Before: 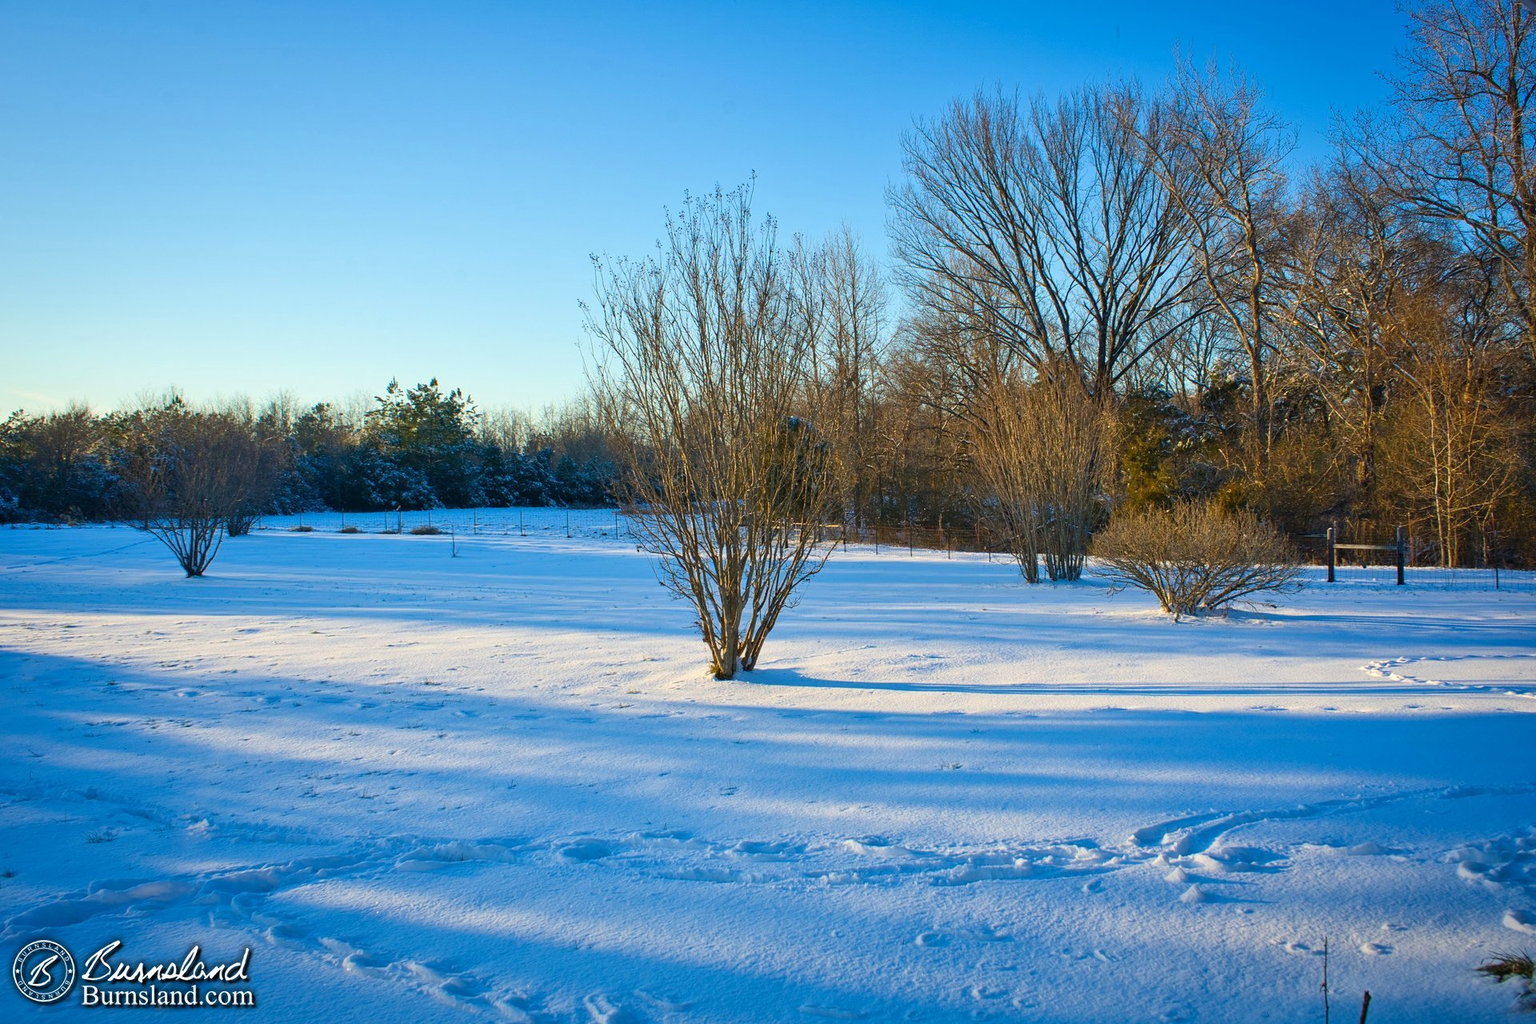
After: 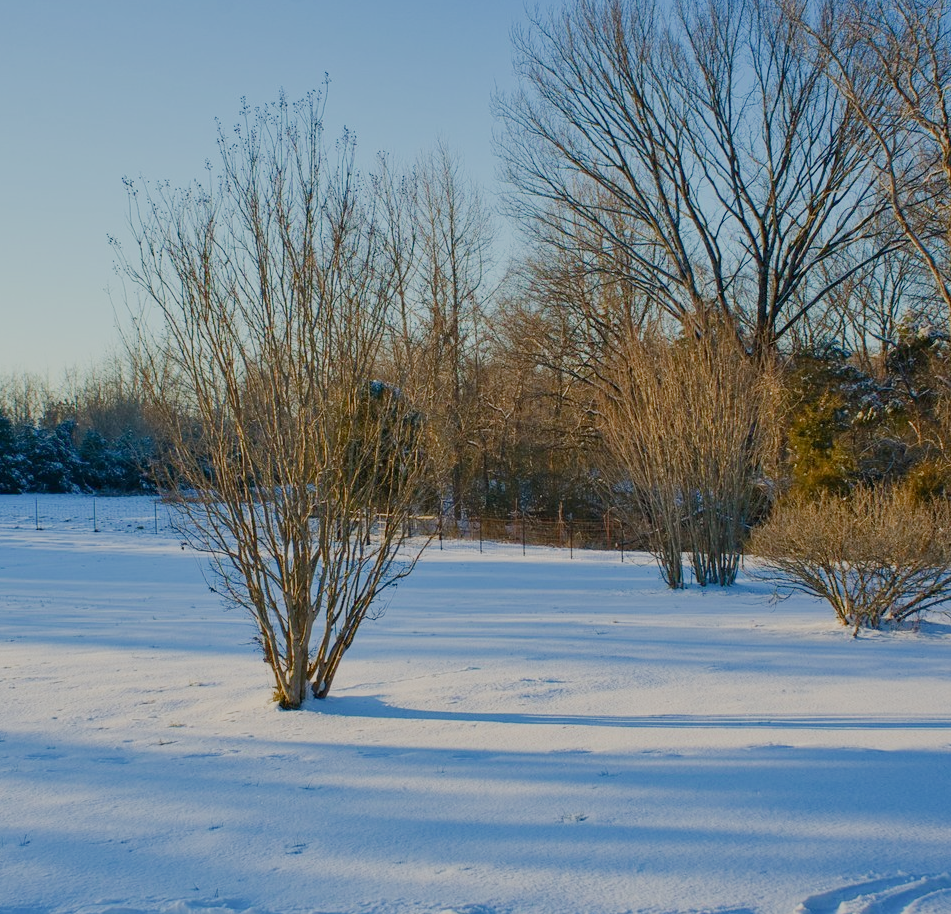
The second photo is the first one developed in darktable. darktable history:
crop: left 32.075%, top 10.976%, right 18.355%, bottom 17.596%
white balance: red 1.009, blue 0.985
sigmoid: contrast 1.05, skew -0.15
